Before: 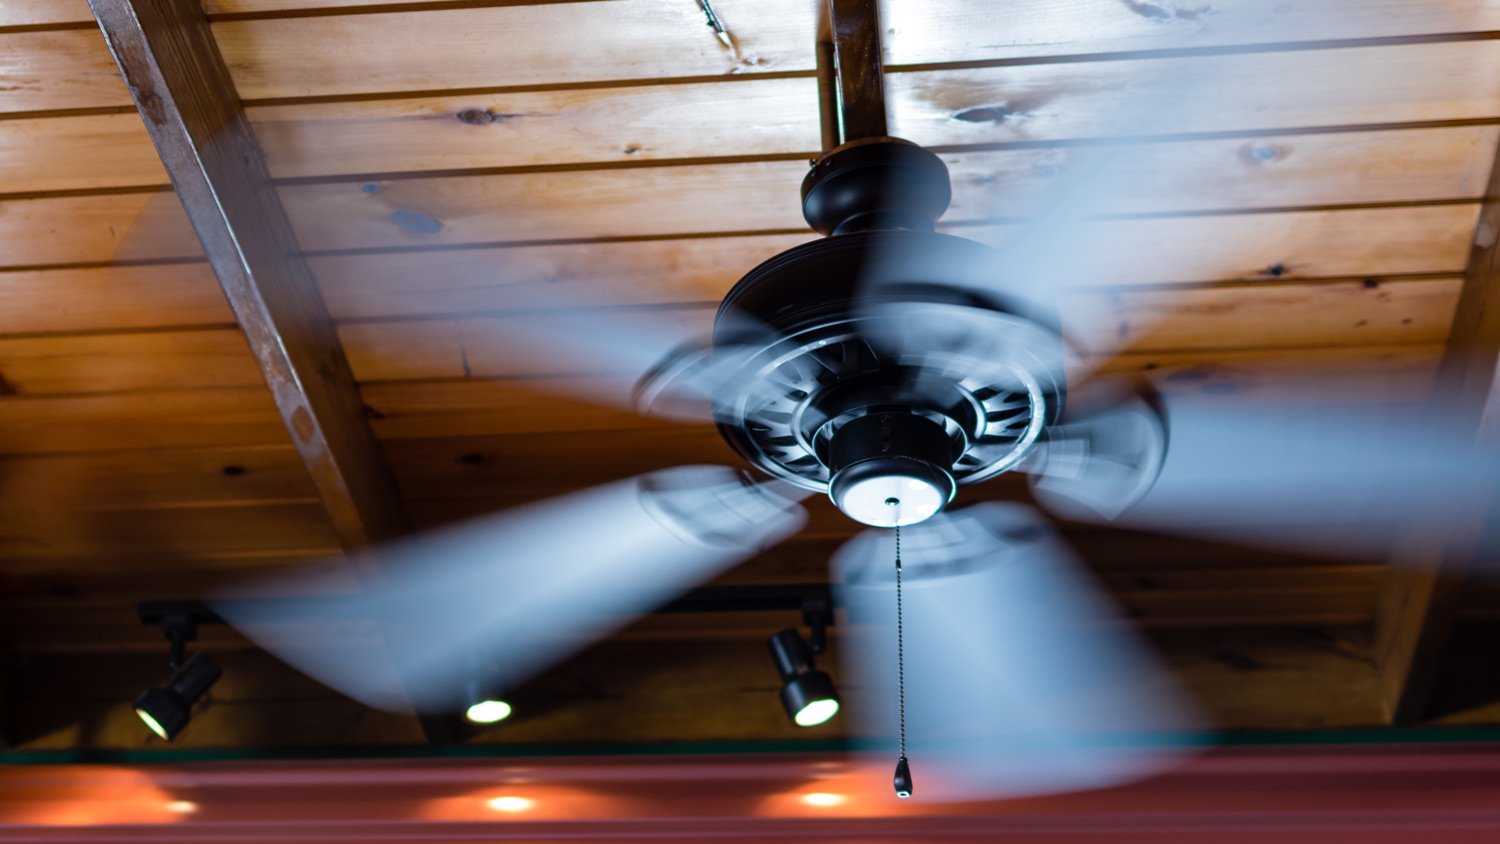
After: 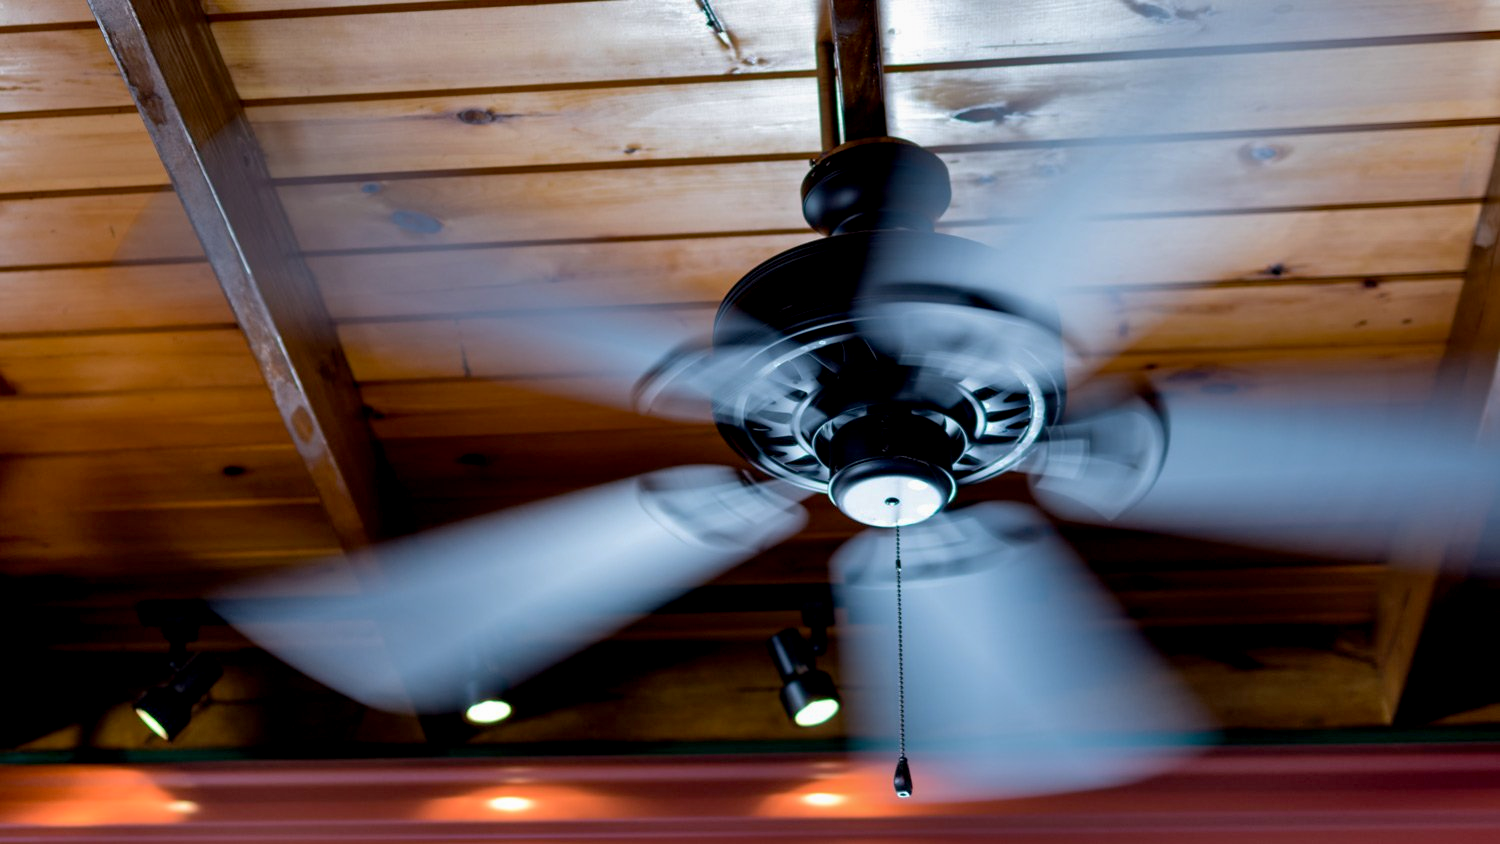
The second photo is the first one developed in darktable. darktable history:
shadows and highlights: shadows 43.54, white point adjustment -1.42, soften with gaussian
tone equalizer: smoothing diameter 24.99%, edges refinement/feathering 7.98, preserve details guided filter
base curve: curves: ch0 [(0, 0) (0.74, 0.67) (1, 1)], preserve colors none
exposure: black level correction 0.007, compensate highlight preservation false
